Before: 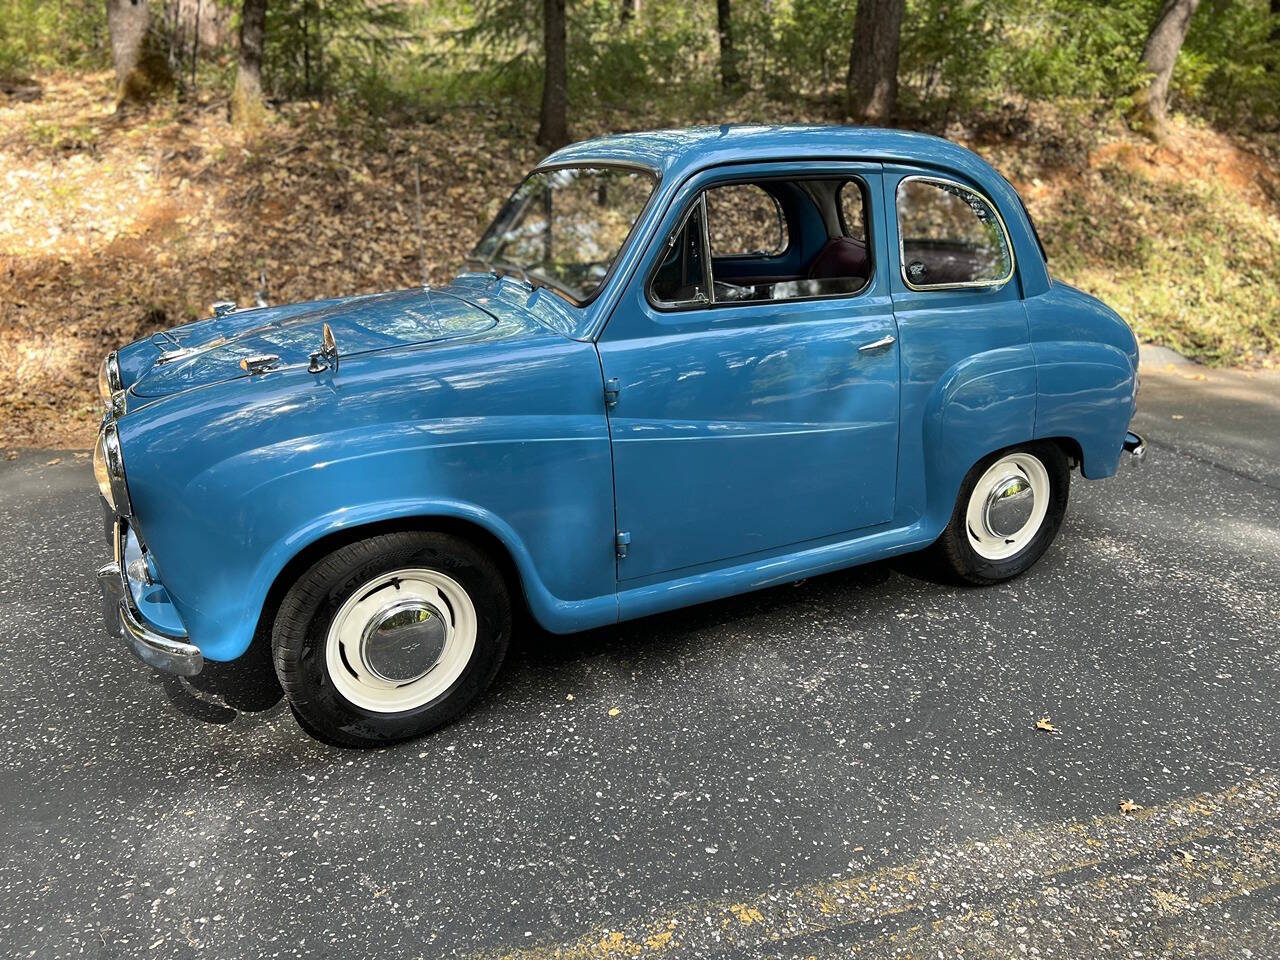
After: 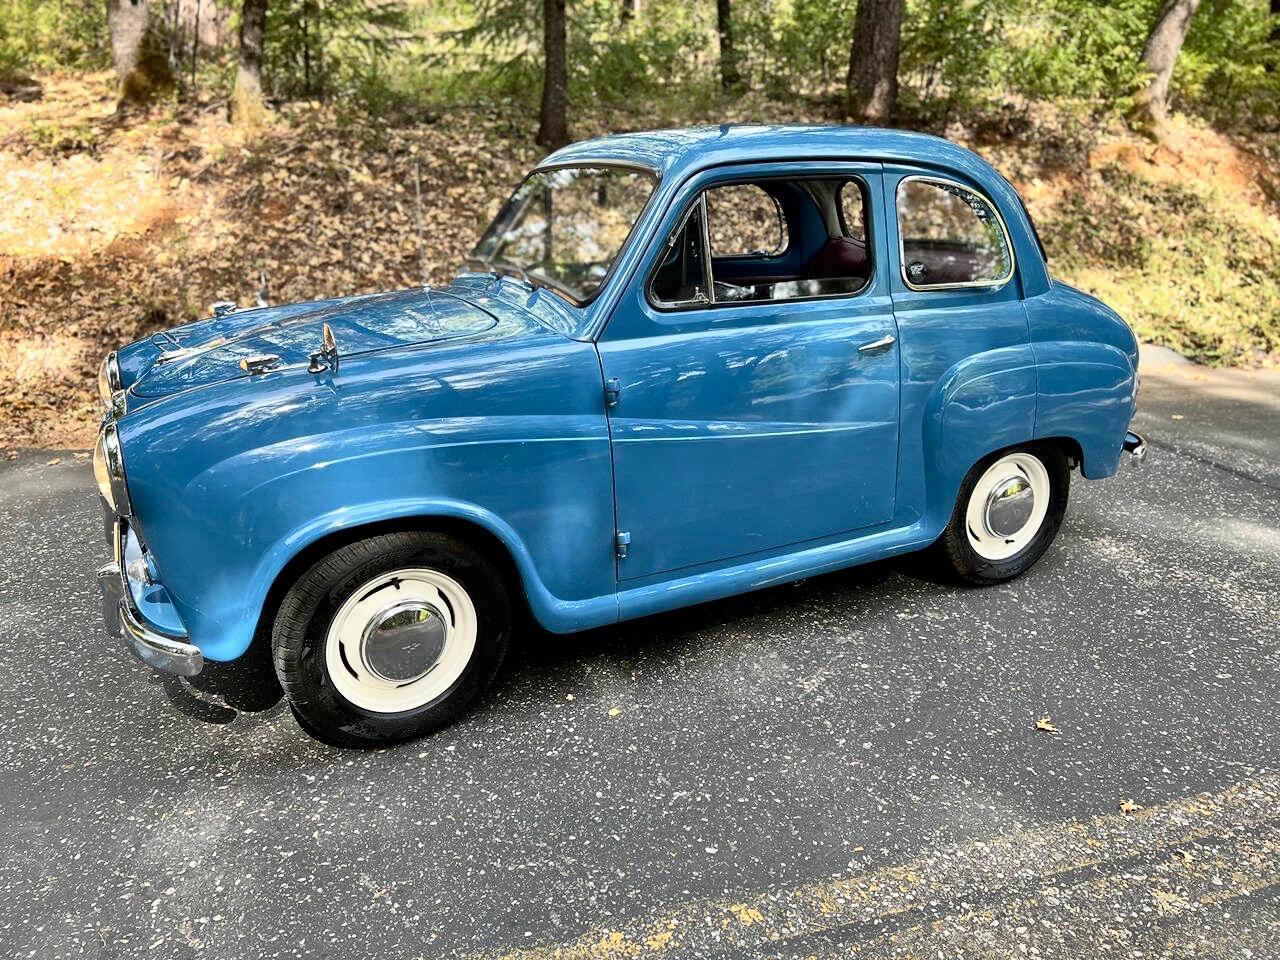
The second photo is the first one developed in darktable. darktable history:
tone equalizer: -7 EV 0.159 EV, -6 EV 0.595 EV, -5 EV 1.12 EV, -4 EV 1.32 EV, -3 EV 1.12 EV, -2 EV 0.6 EV, -1 EV 0.168 EV
shadows and highlights: shadows 43.77, white point adjustment -1.4, soften with gaussian
contrast brightness saturation: contrast 0.297
